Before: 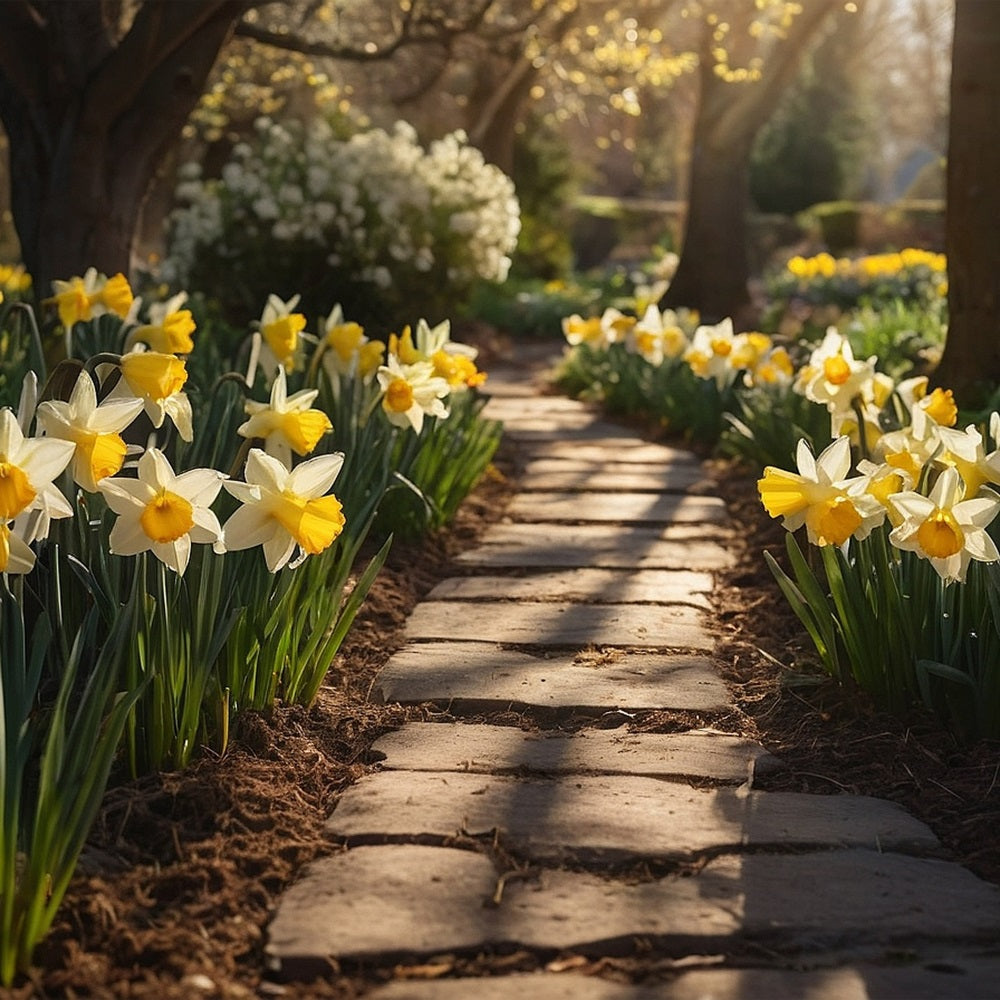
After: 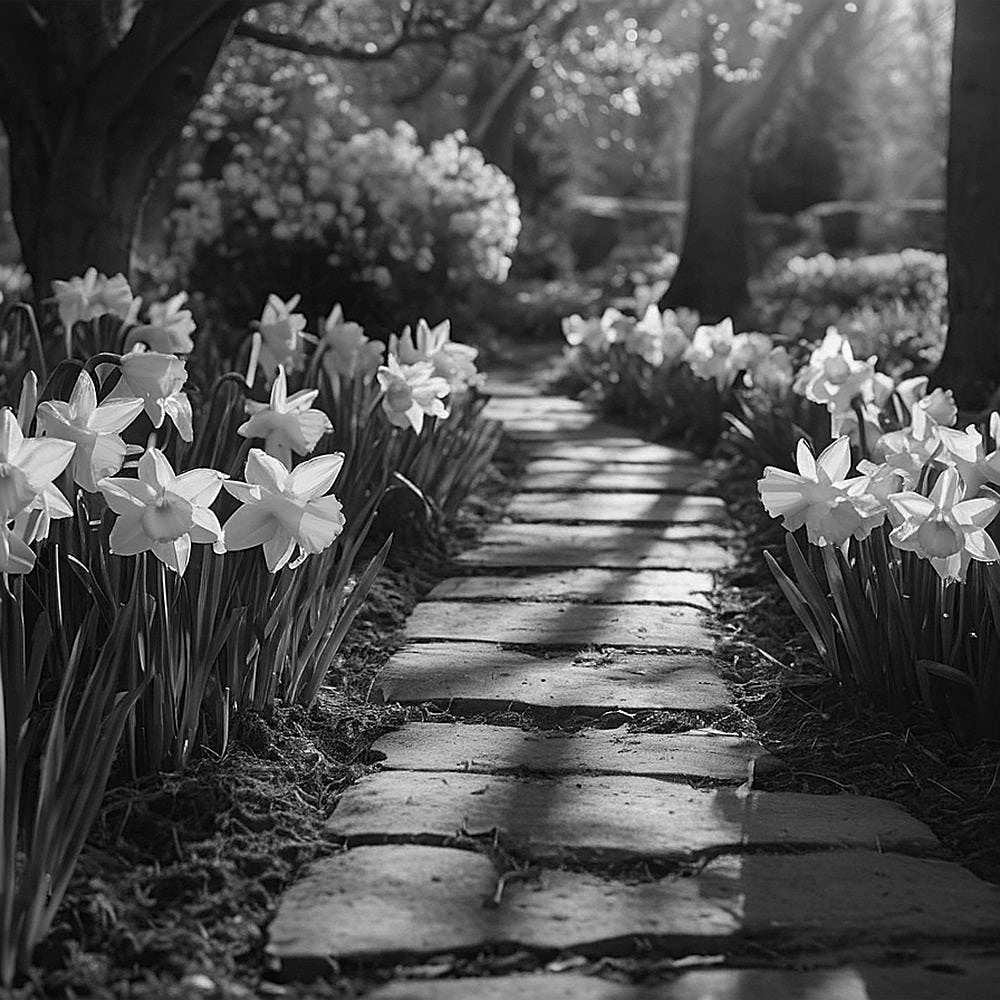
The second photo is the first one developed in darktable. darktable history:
levels: levels [0, 0.476, 0.951]
color calibration: output gray [0.22, 0.42, 0.37, 0], gray › normalize channels true, illuminant same as pipeline (D50), adaptation XYZ, x 0.346, y 0.359, gamut compression 0
sharpen: on, module defaults
